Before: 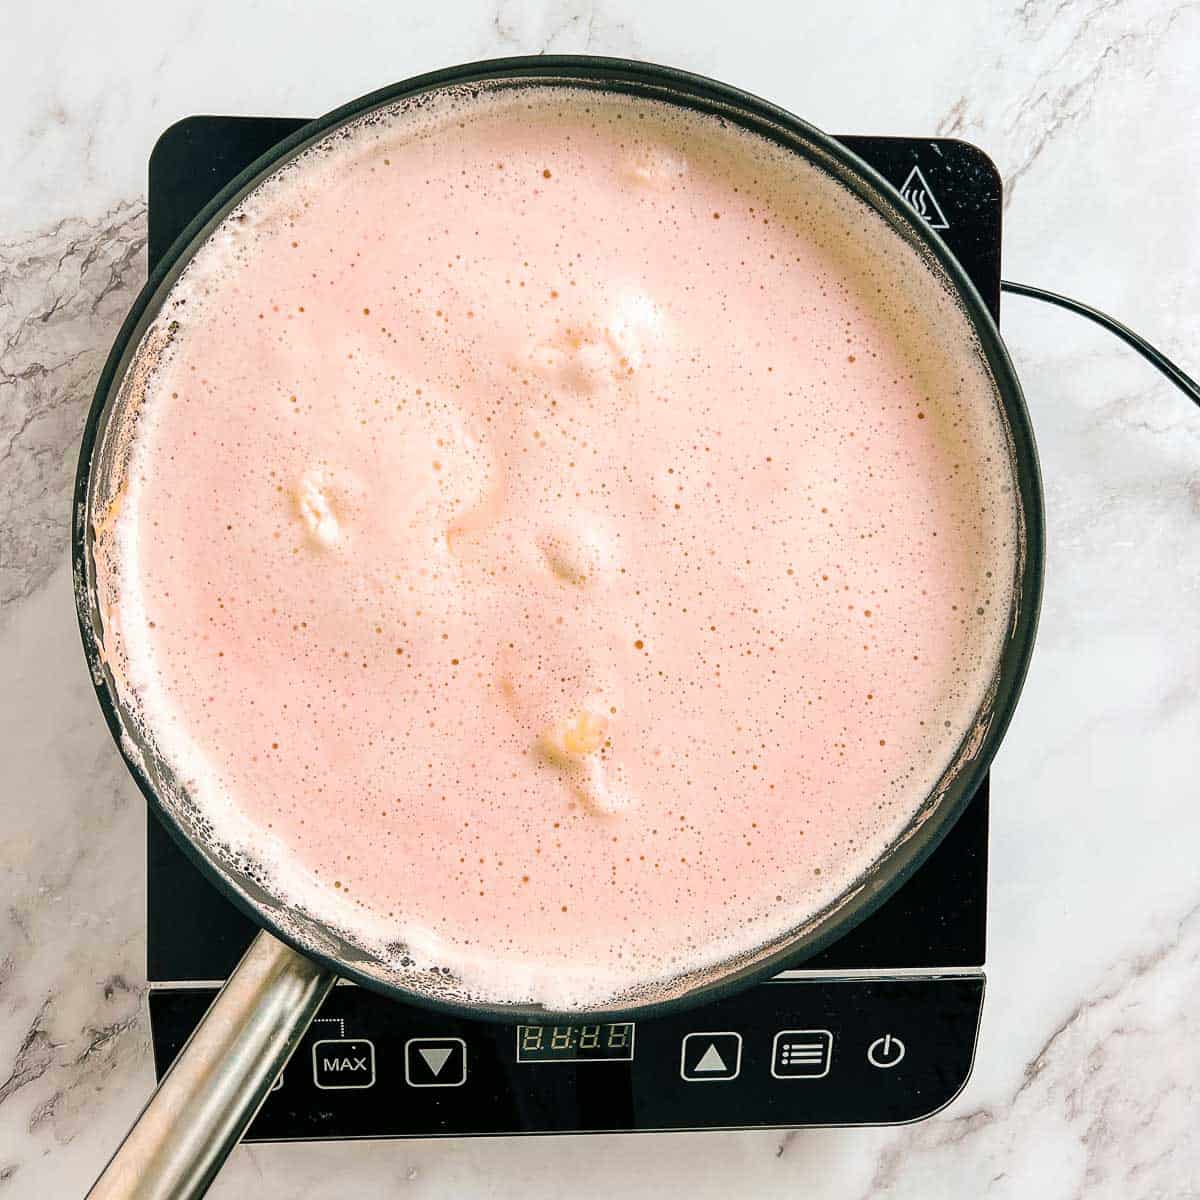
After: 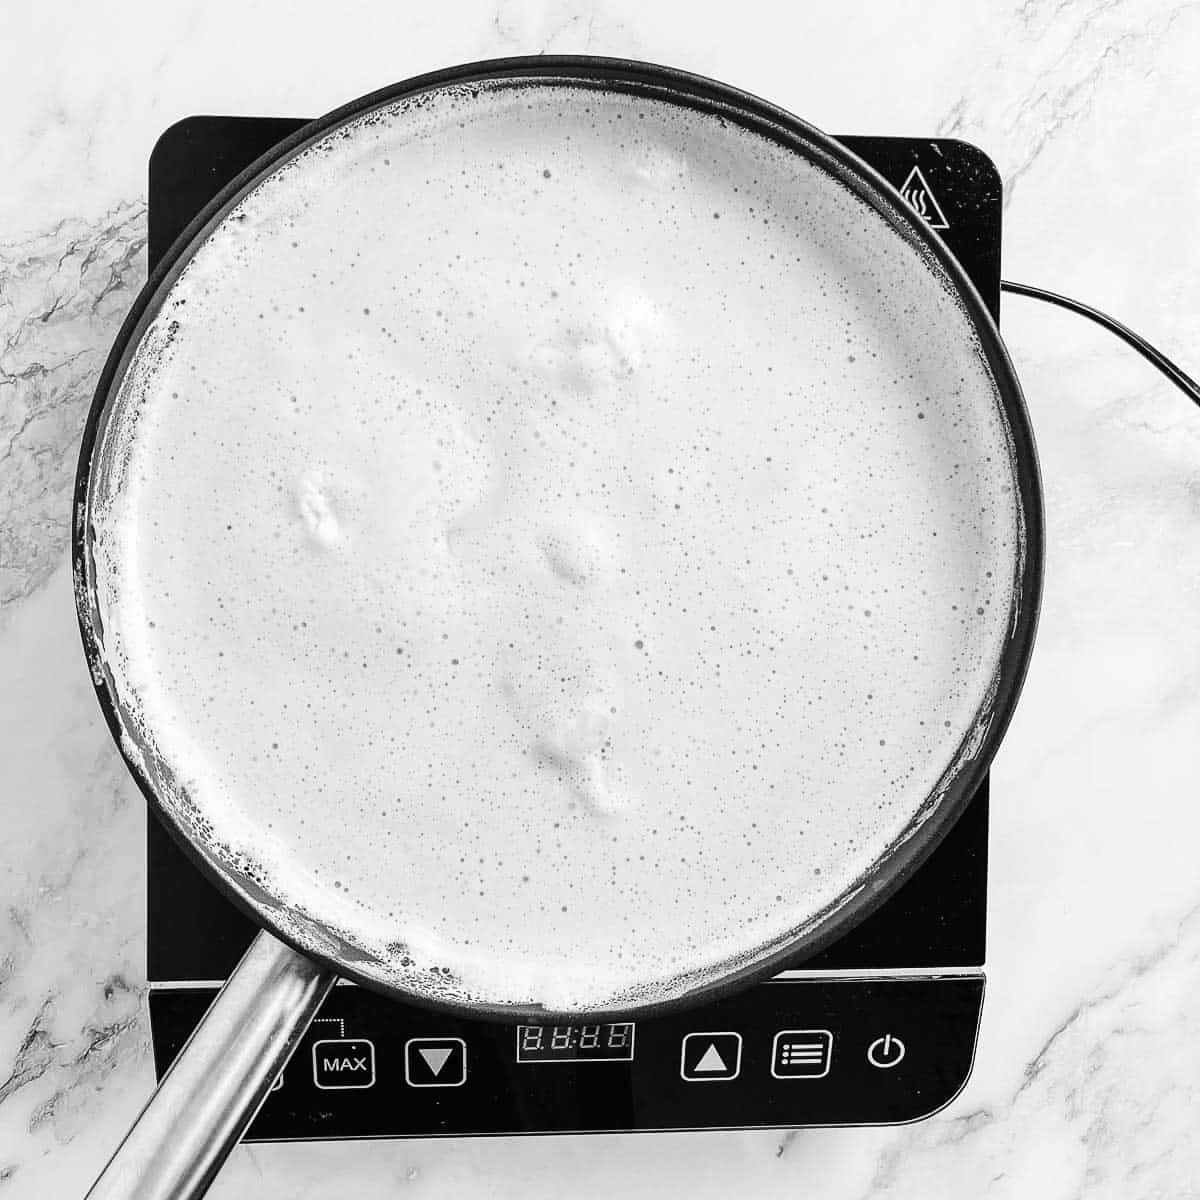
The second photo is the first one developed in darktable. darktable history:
monochrome: on, module defaults
tone curve: curves: ch0 [(0, 0) (0.003, 0.008) (0.011, 0.017) (0.025, 0.027) (0.044, 0.043) (0.069, 0.059) (0.1, 0.086) (0.136, 0.112) (0.177, 0.152) (0.224, 0.203) (0.277, 0.277) (0.335, 0.346) (0.399, 0.439) (0.468, 0.527) (0.543, 0.613) (0.623, 0.693) (0.709, 0.787) (0.801, 0.863) (0.898, 0.927) (1, 1)], preserve colors none
